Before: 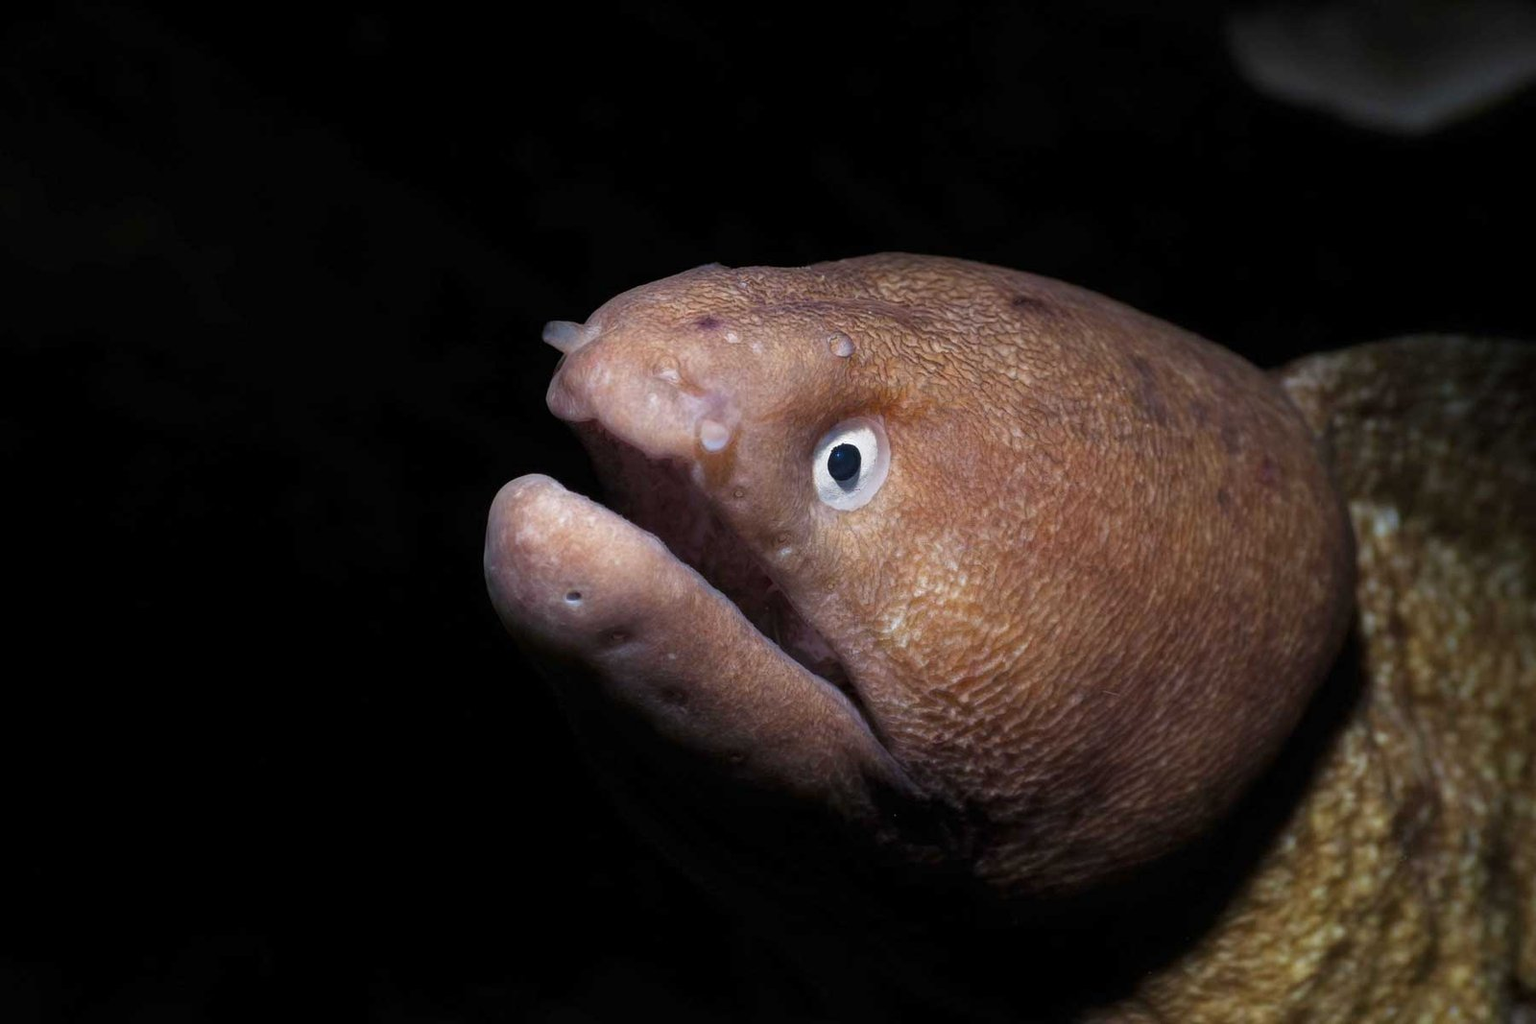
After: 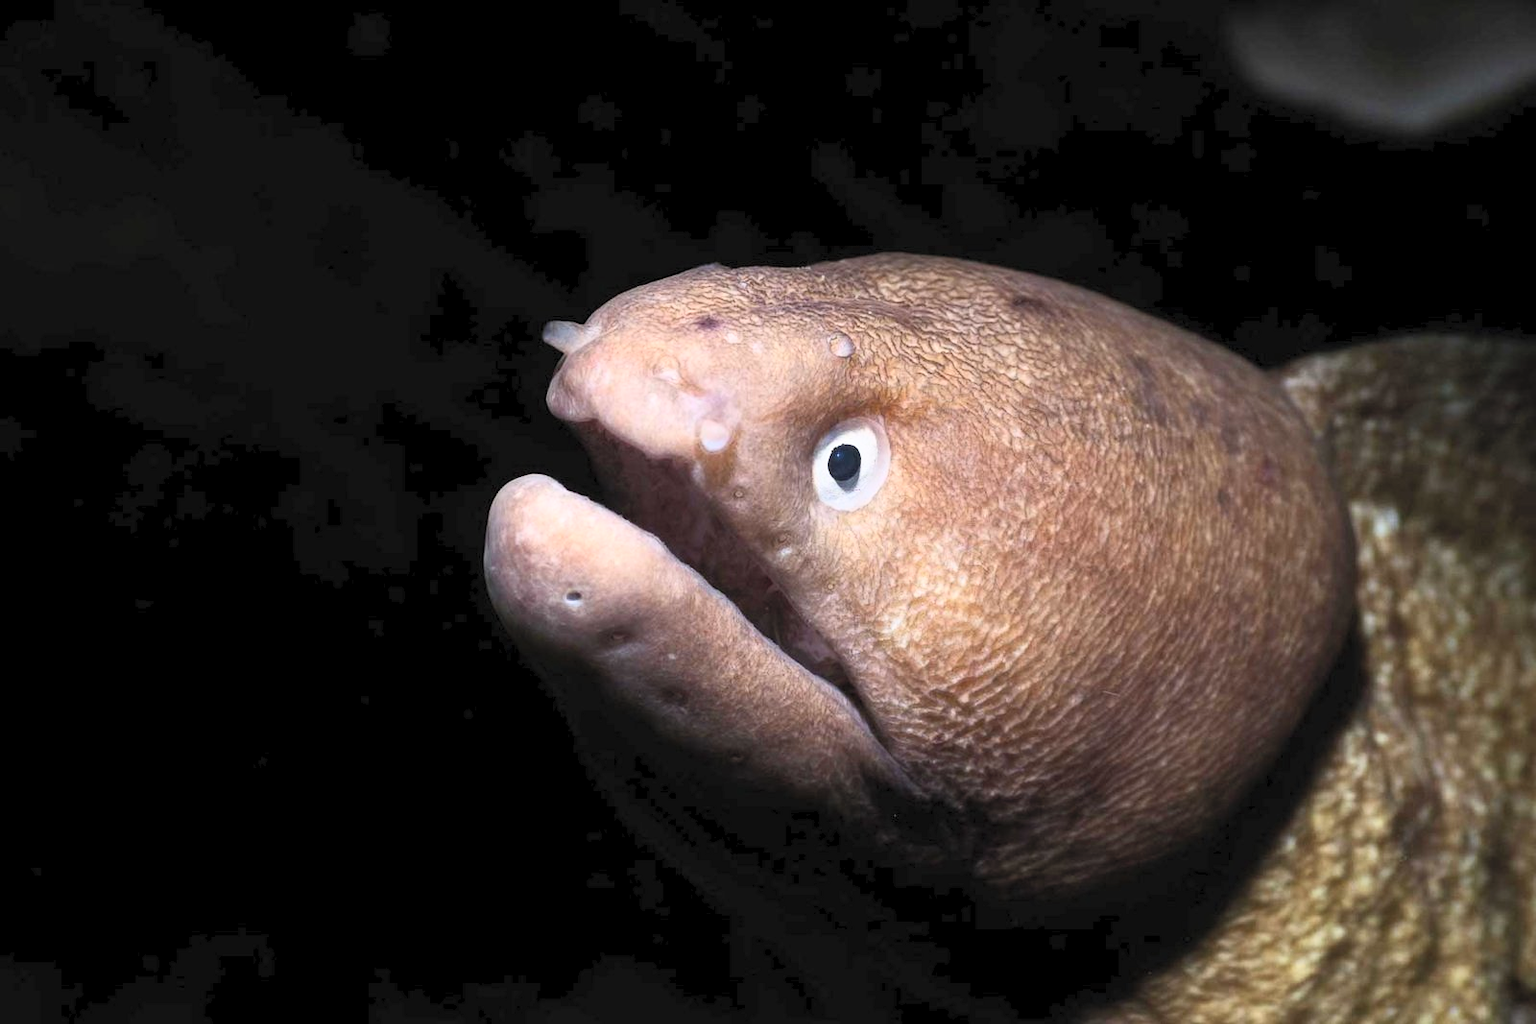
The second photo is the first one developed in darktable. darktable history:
contrast brightness saturation: contrast 0.388, brightness 0.535
